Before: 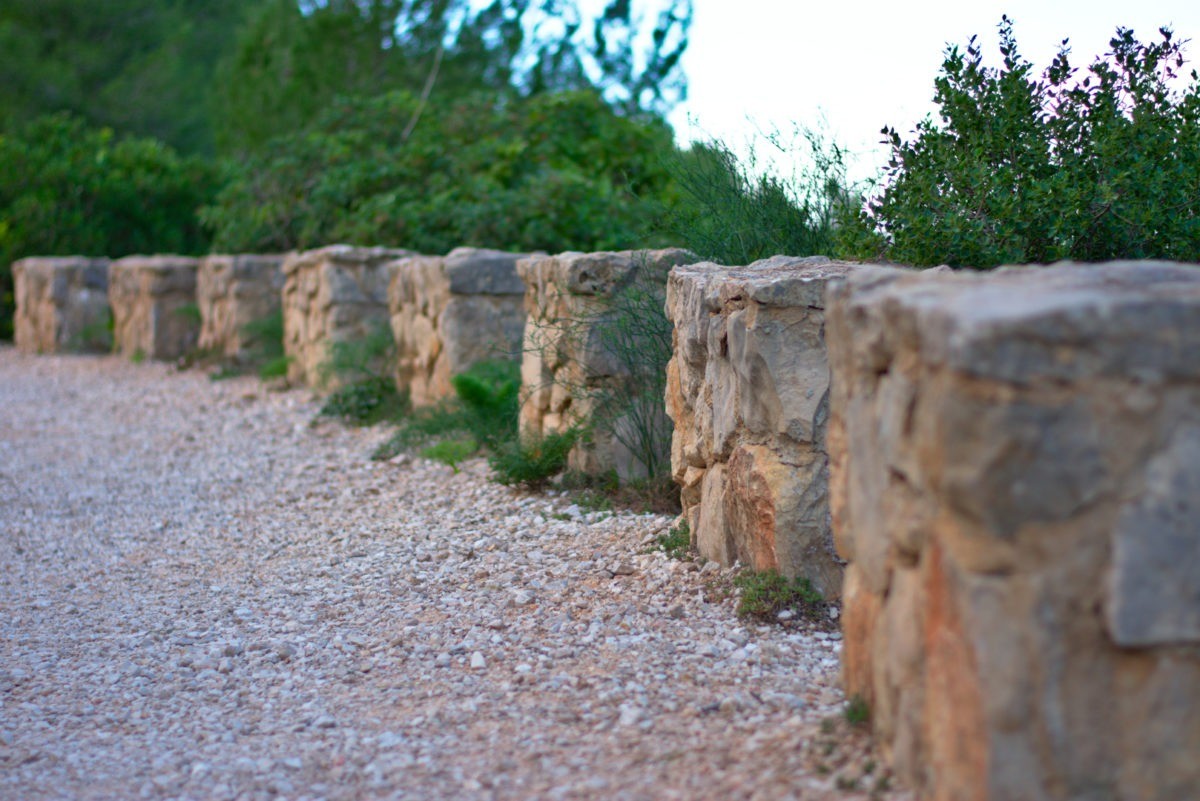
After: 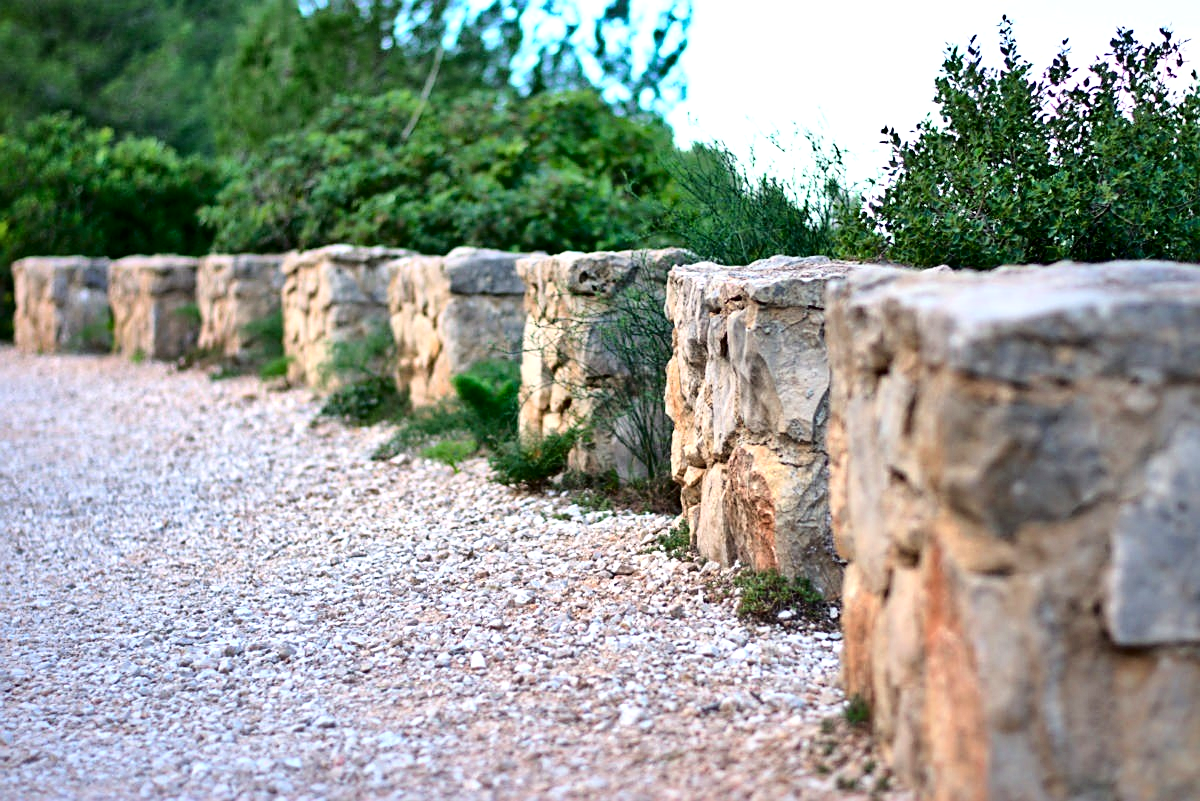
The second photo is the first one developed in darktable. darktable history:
sharpen: on, module defaults
base curve: curves: ch0 [(0, 0) (0.028, 0.03) (0.121, 0.232) (0.46, 0.748) (0.859, 0.968) (1, 1)]
local contrast: mode bilateral grid, contrast 69, coarseness 74, detail 180%, midtone range 0.2
